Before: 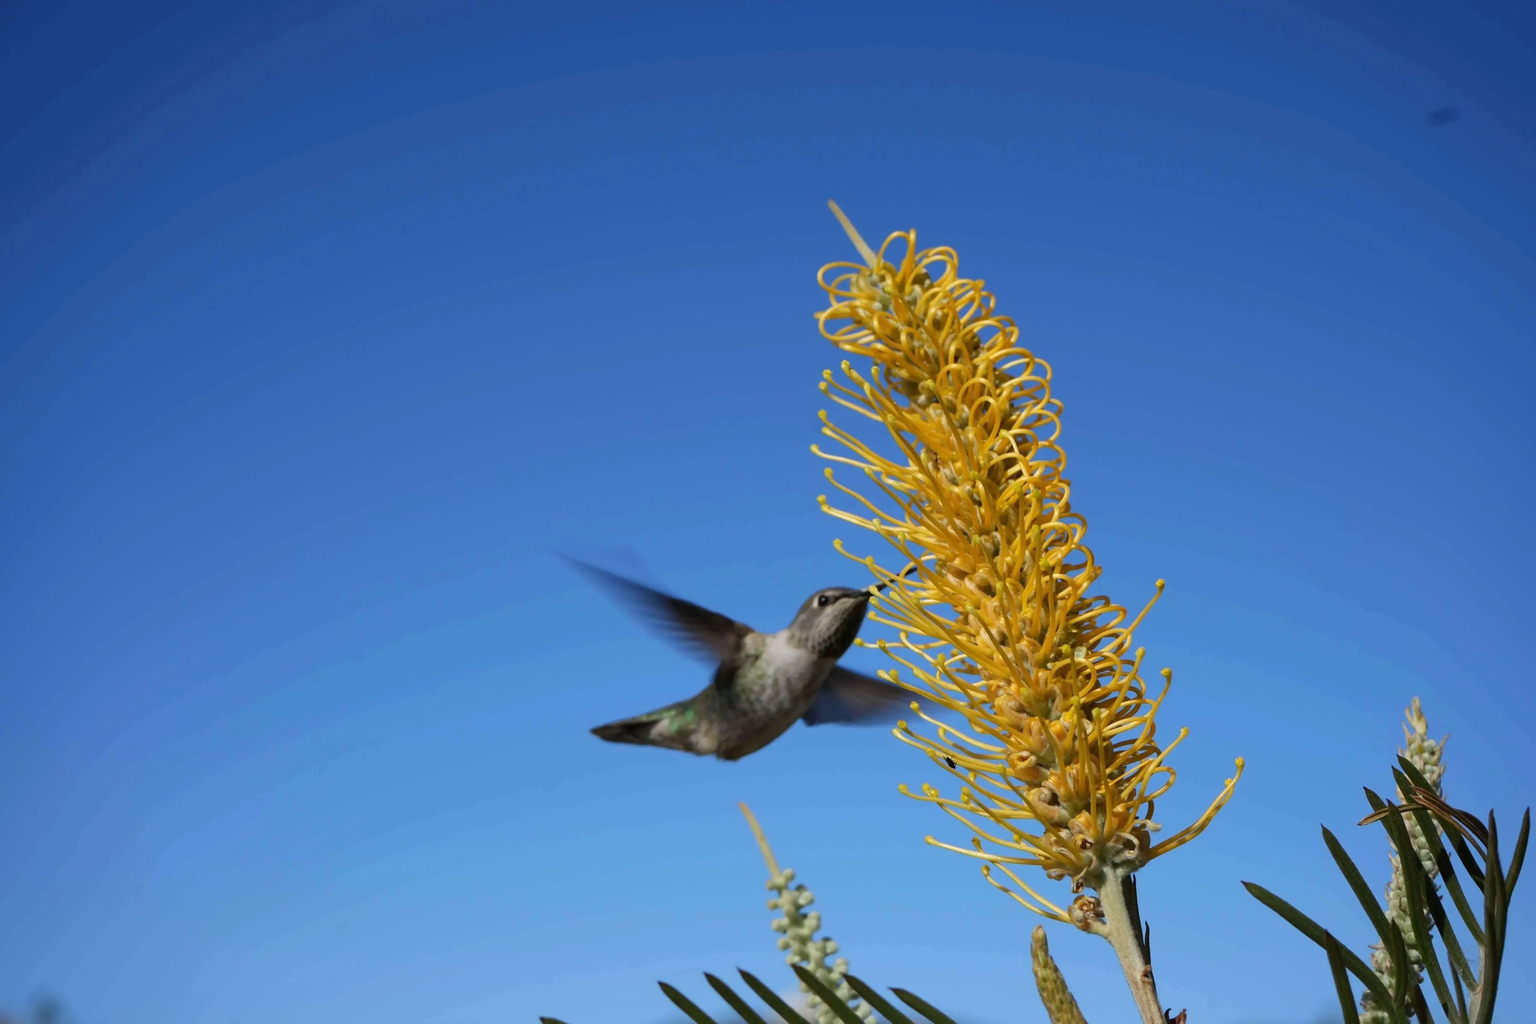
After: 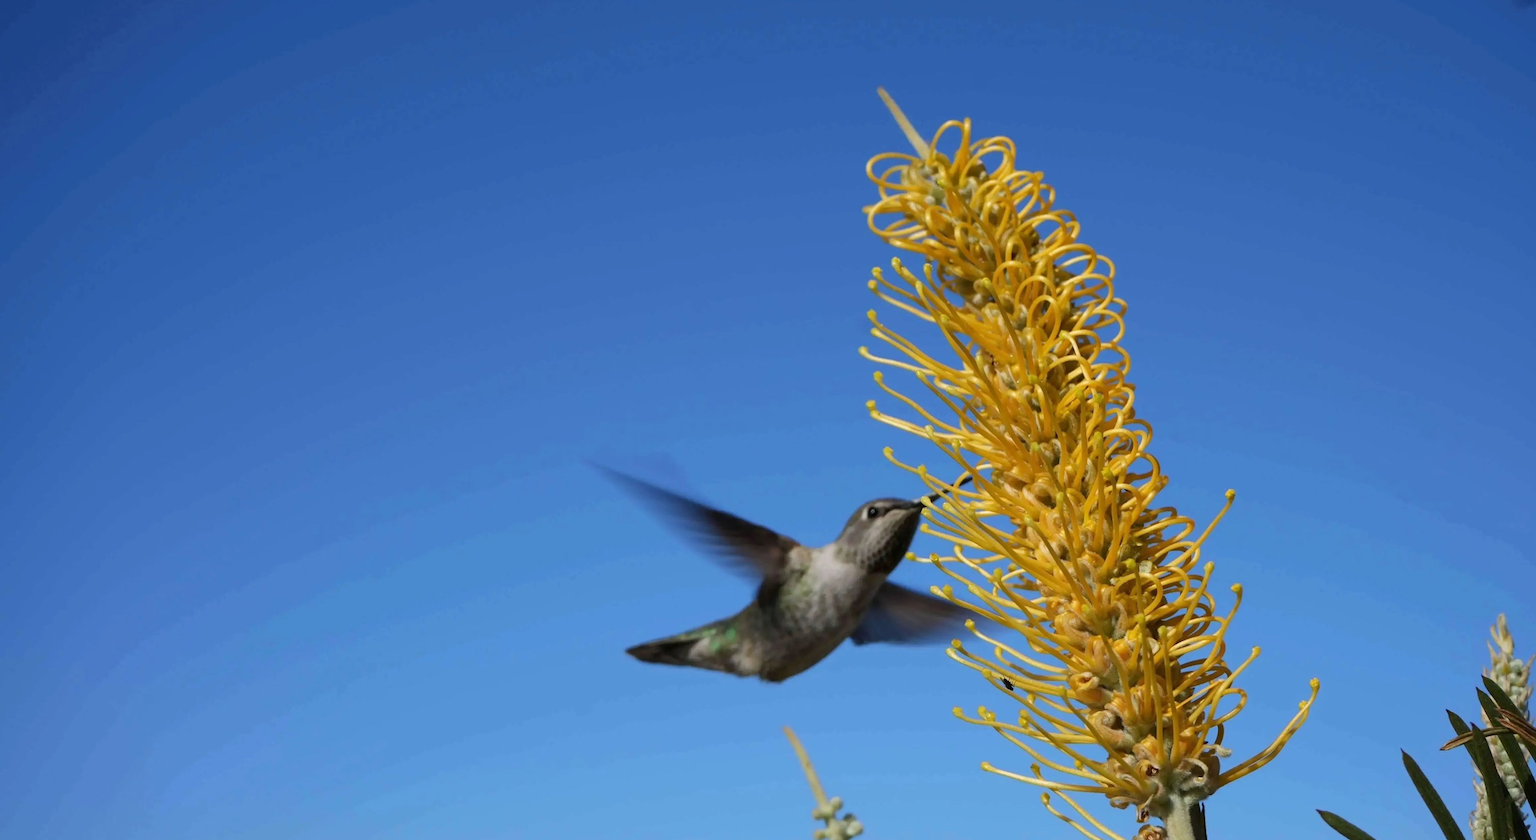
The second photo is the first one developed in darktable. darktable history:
crop and rotate: angle 0.051°, top 11.521%, right 5.623%, bottom 11.016%
